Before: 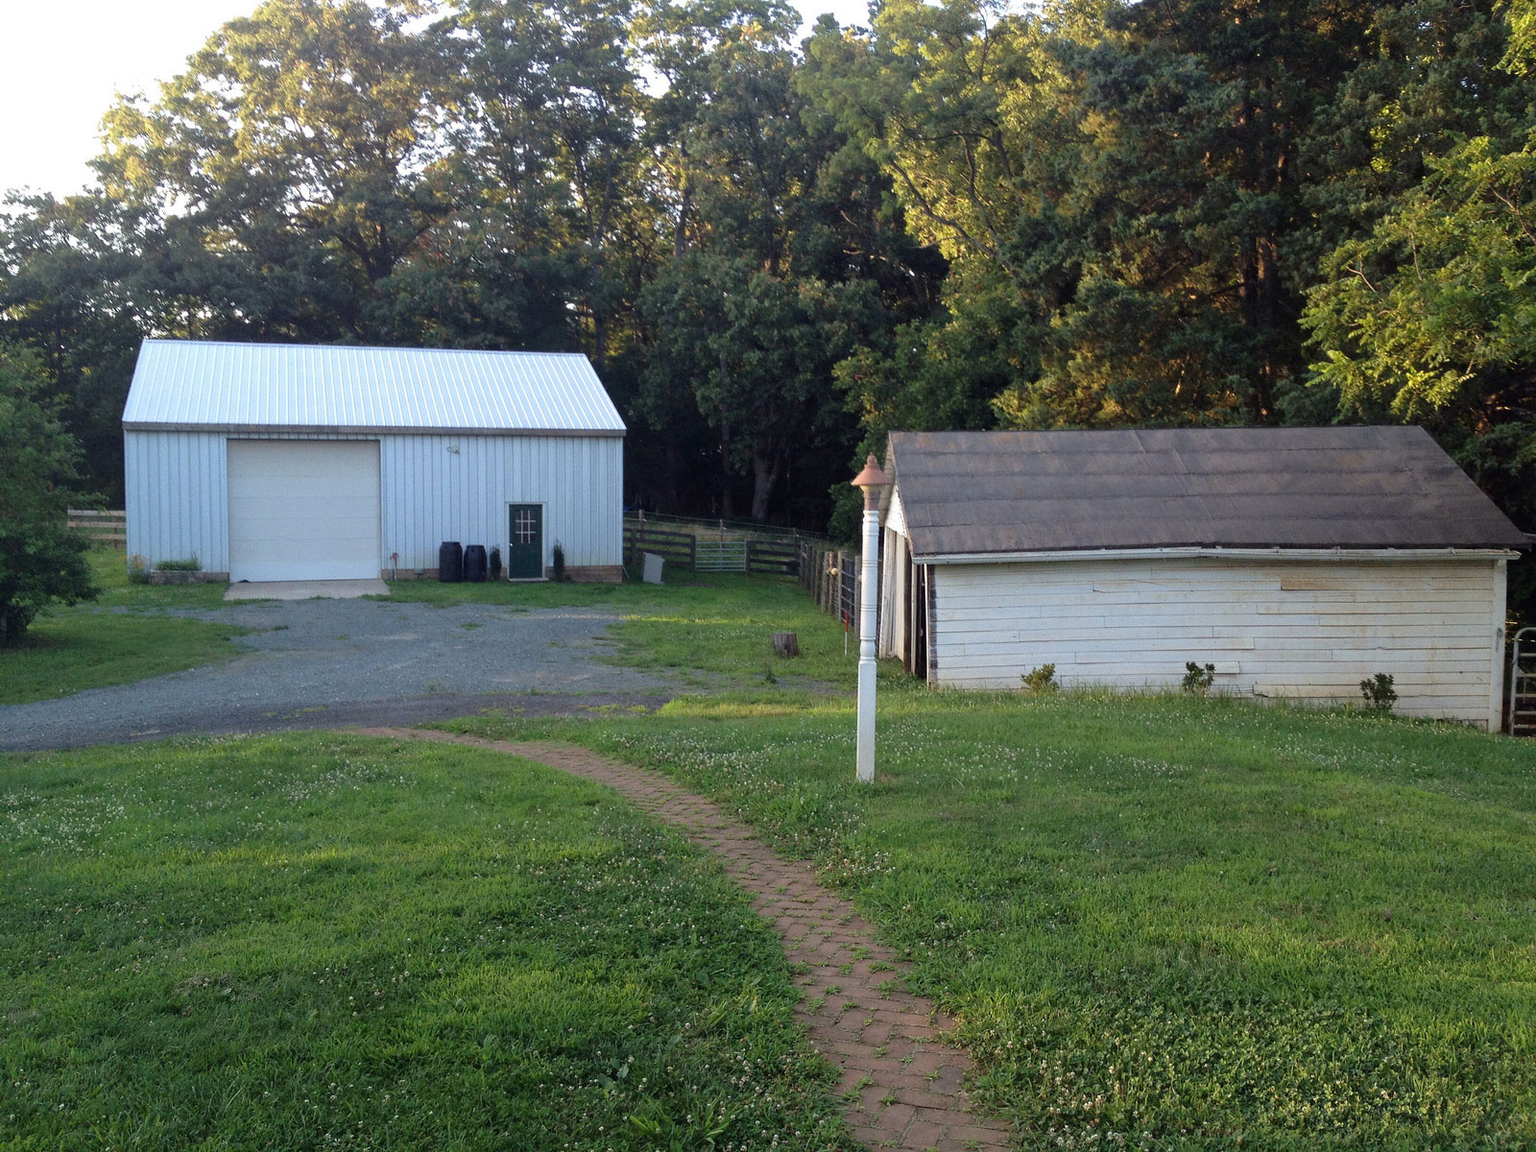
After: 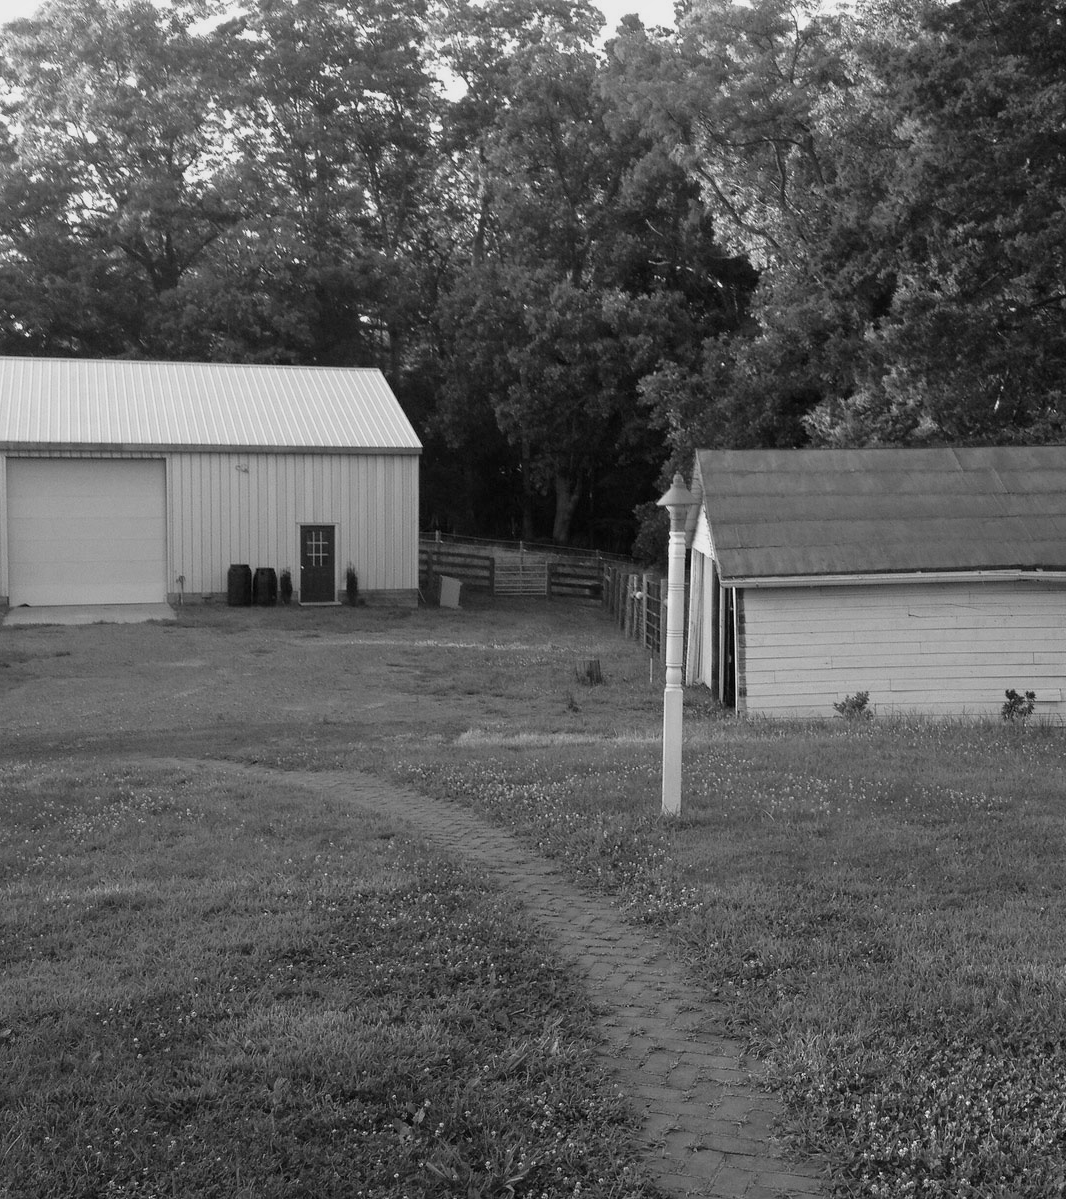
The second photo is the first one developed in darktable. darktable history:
monochrome: a -74.22, b 78.2
crop and rotate: left 14.436%, right 18.898%
color balance rgb: linear chroma grading › shadows -8%, linear chroma grading › global chroma 10%, perceptual saturation grading › global saturation 2%, perceptual saturation grading › highlights -2%, perceptual saturation grading › mid-tones 4%, perceptual saturation grading › shadows 8%, perceptual brilliance grading › global brilliance 2%, perceptual brilliance grading › highlights -4%, global vibrance 16%, saturation formula JzAzBz (2021)
rgb levels: mode RGB, independent channels, levels [[0, 0.474, 1], [0, 0.5, 1], [0, 0.5, 1]]
